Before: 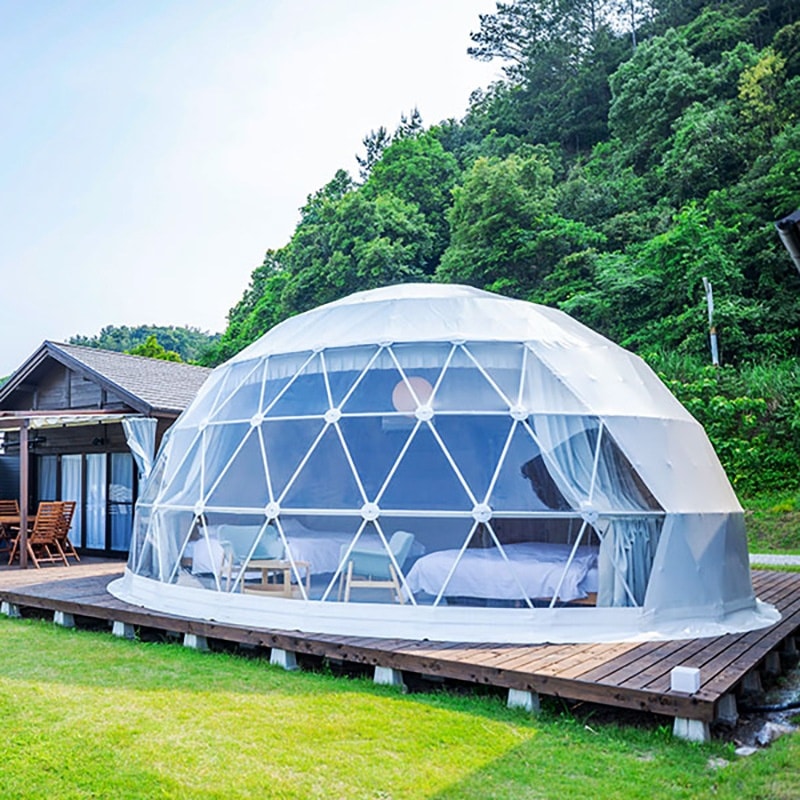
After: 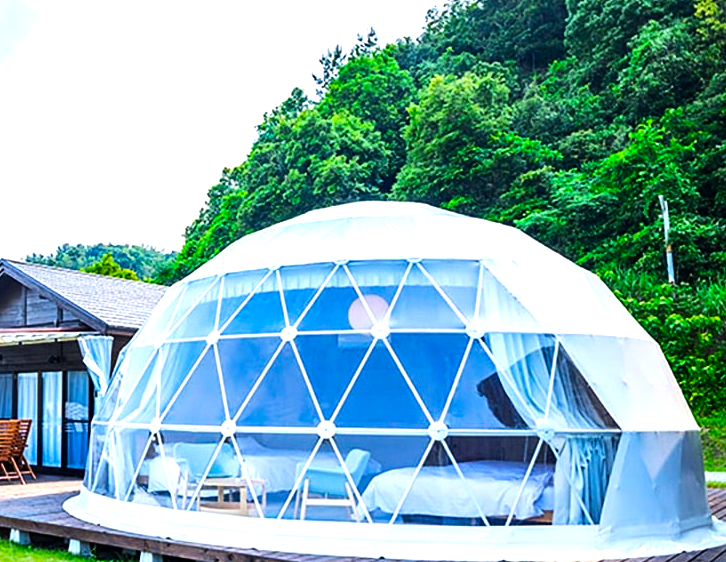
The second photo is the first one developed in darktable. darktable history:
crop: left 5.596%, top 10.314%, right 3.534%, bottom 19.395%
tone equalizer: -8 EV -0.75 EV, -7 EV -0.7 EV, -6 EV -0.6 EV, -5 EV -0.4 EV, -3 EV 0.4 EV, -2 EV 0.6 EV, -1 EV 0.7 EV, +0 EV 0.75 EV, edges refinement/feathering 500, mask exposure compensation -1.57 EV, preserve details no
color balance rgb: linear chroma grading › global chroma 15%, perceptual saturation grading › global saturation 30%
